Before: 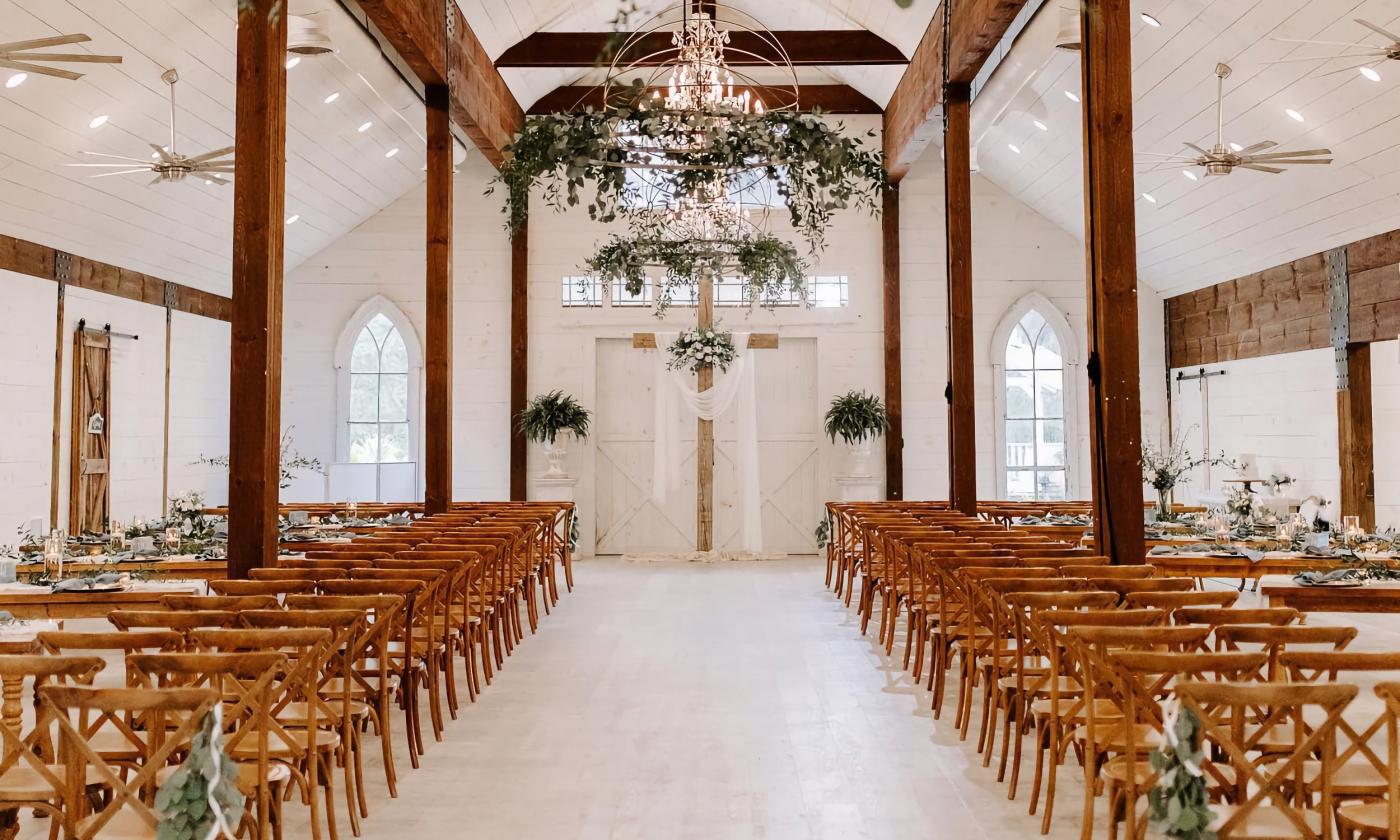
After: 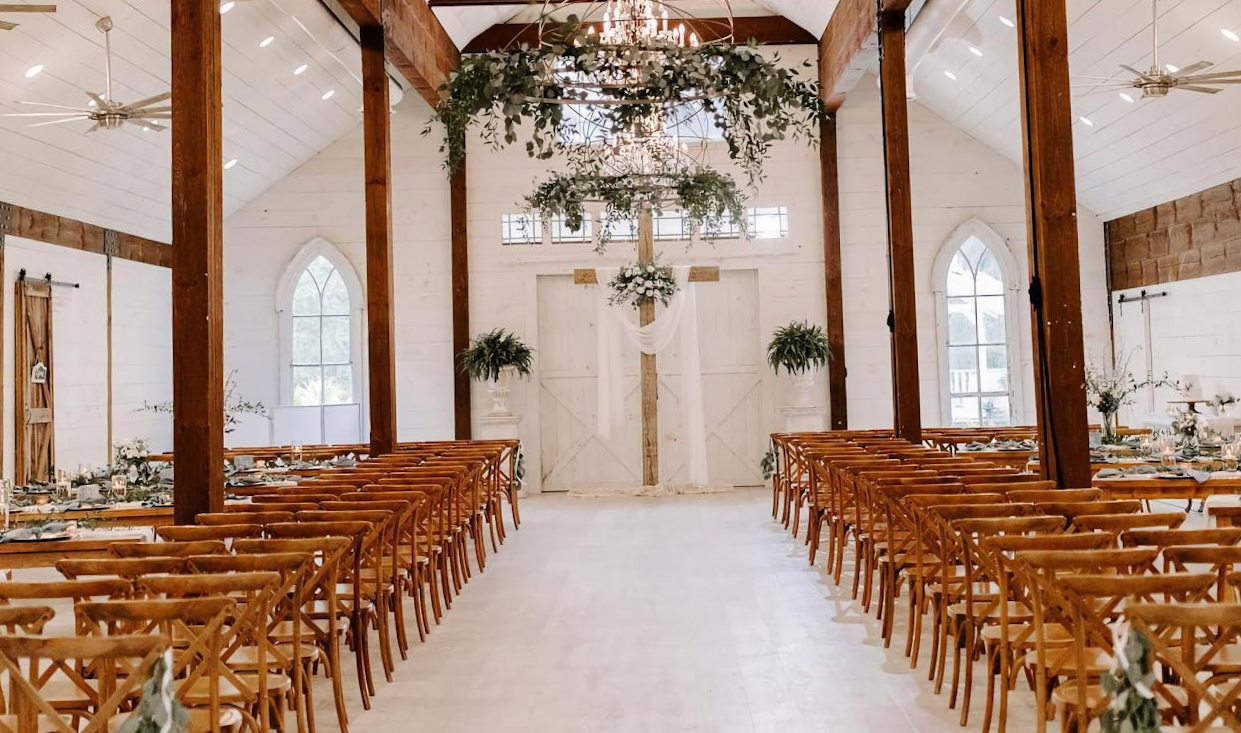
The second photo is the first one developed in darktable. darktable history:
rotate and perspective: rotation -1.42°, crop left 0.016, crop right 0.984, crop top 0.035, crop bottom 0.965
crop: left 3.305%, top 6.436%, right 6.389%, bottom 3.258%
